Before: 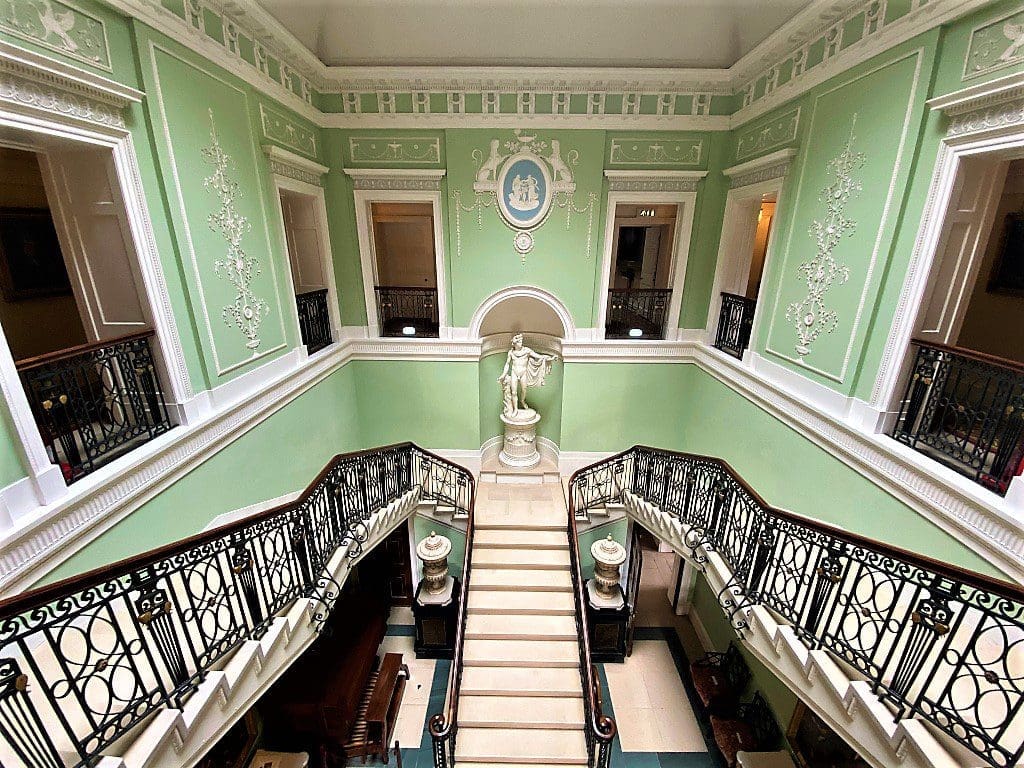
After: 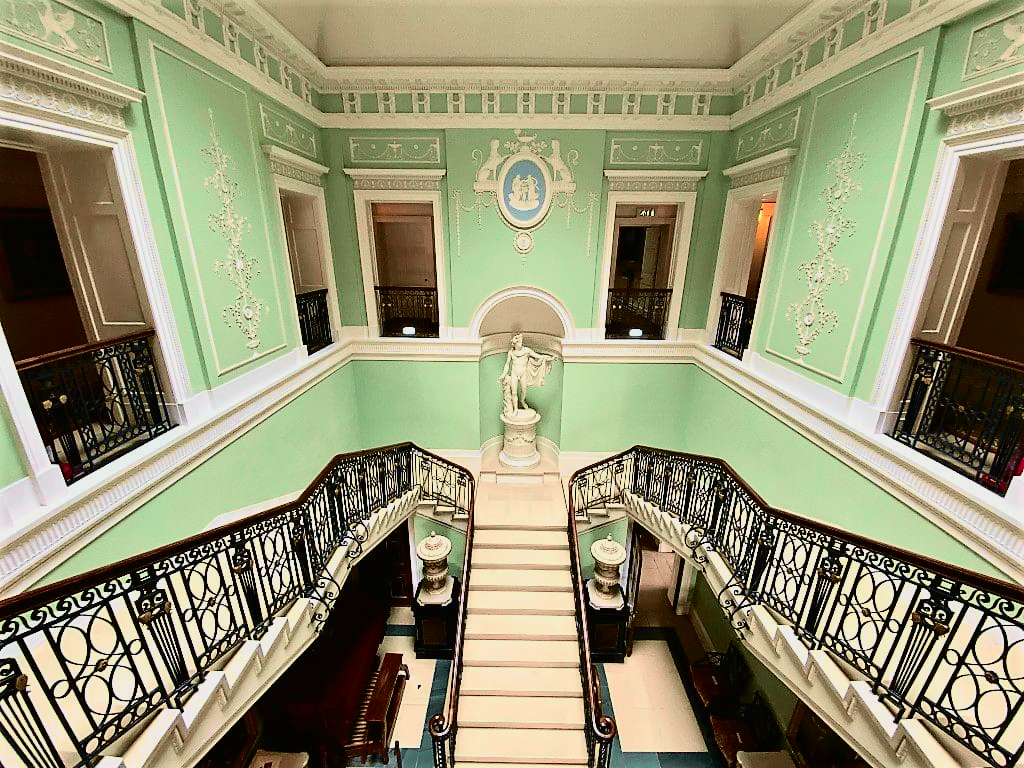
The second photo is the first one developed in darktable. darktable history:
tone curve: curves: ch0 [(0, 0.006) (0.184, 0.117) (0.405, 0.46) (0.456, 0.528) (0.634, 0.728) (0.877, 0.89) (0.984, 0.935)]; ch1 [(0, 0) (0.443, 0.43) (0.492, 0.489) (0.566, 0.579) (0.595, 0.625) (0.608, 0.667) (0.65, 0.729) (1, 1)]; ch2 [(0, 0) (0.33, 0.301) (0.421, 0.443) (0.447, 0.489) (0.492, 0.498) (0.537, 0.583) (0.586, 0.591) (0.663, 0.686) (1, 1)], color space Lab, independent channels, preserve colors none
